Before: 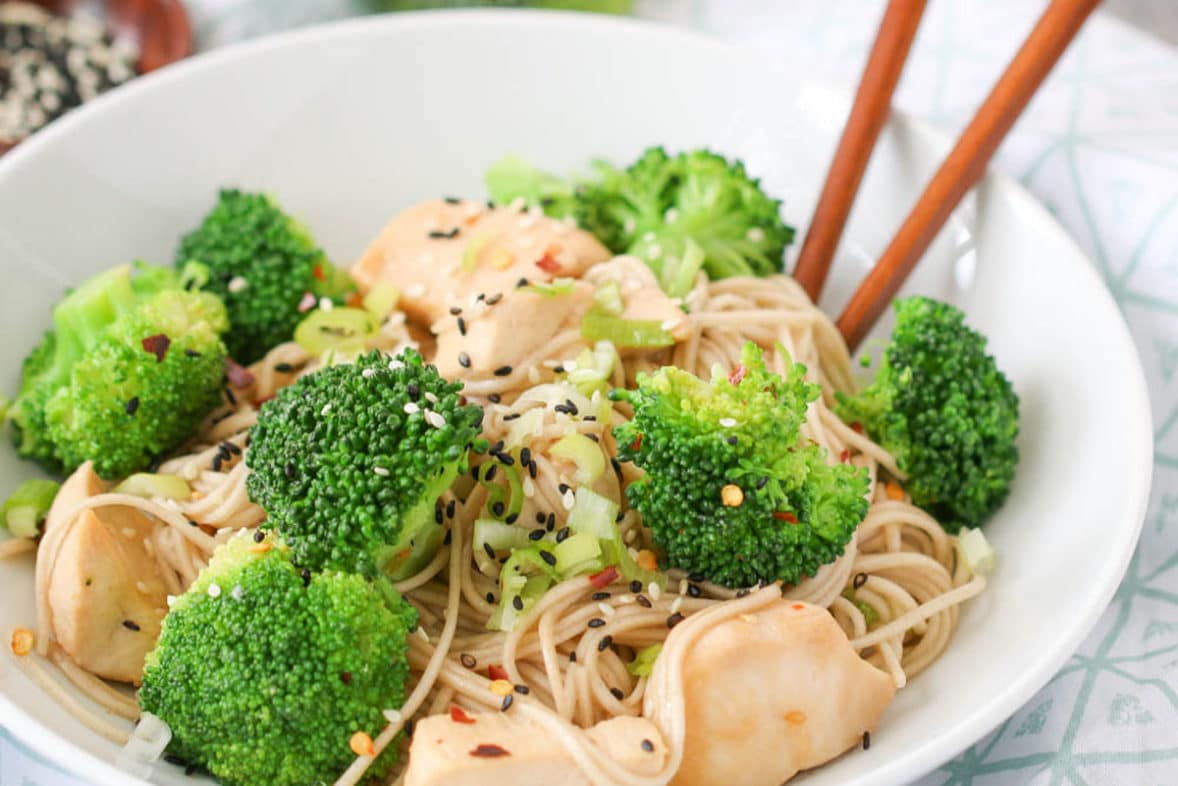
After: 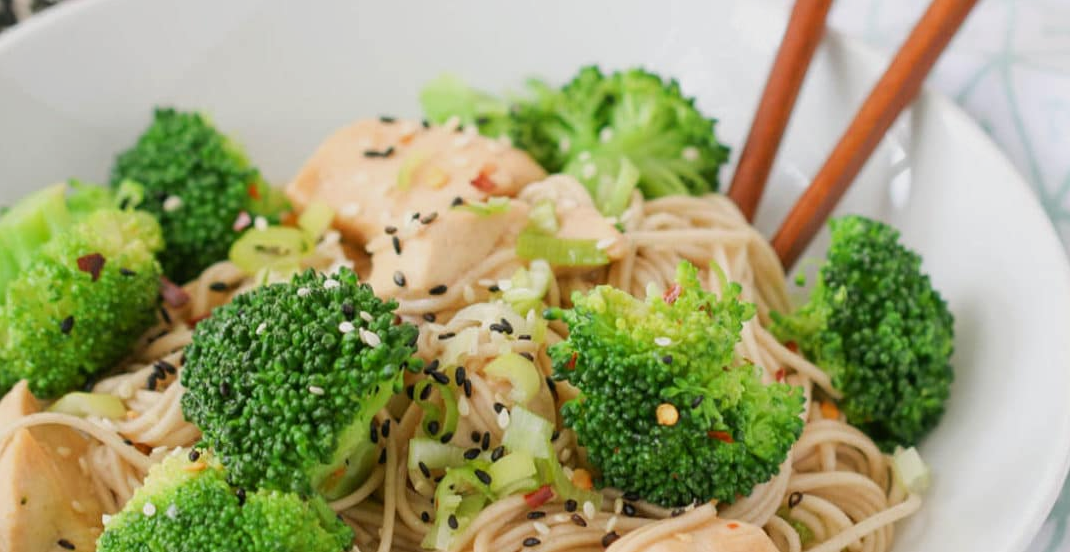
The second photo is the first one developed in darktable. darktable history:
crop: left 5.596%, top 10.314%, right 3.534%, bottom 19.395%
exposure: exposure -0.293 EV, compensate highlight preservation false
